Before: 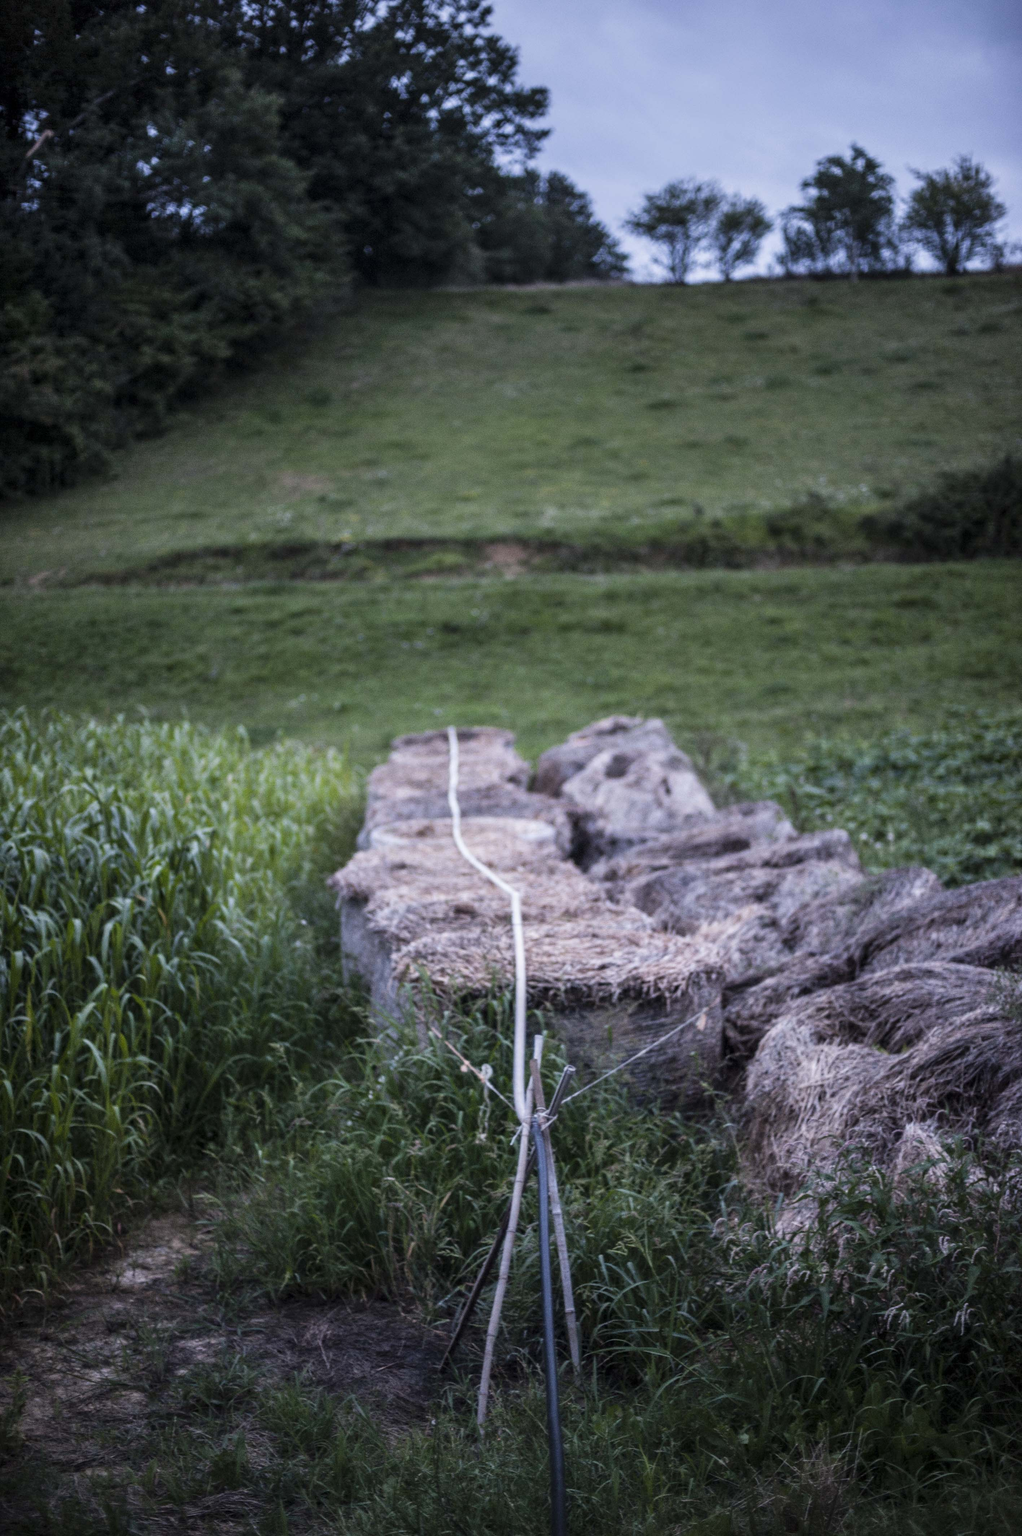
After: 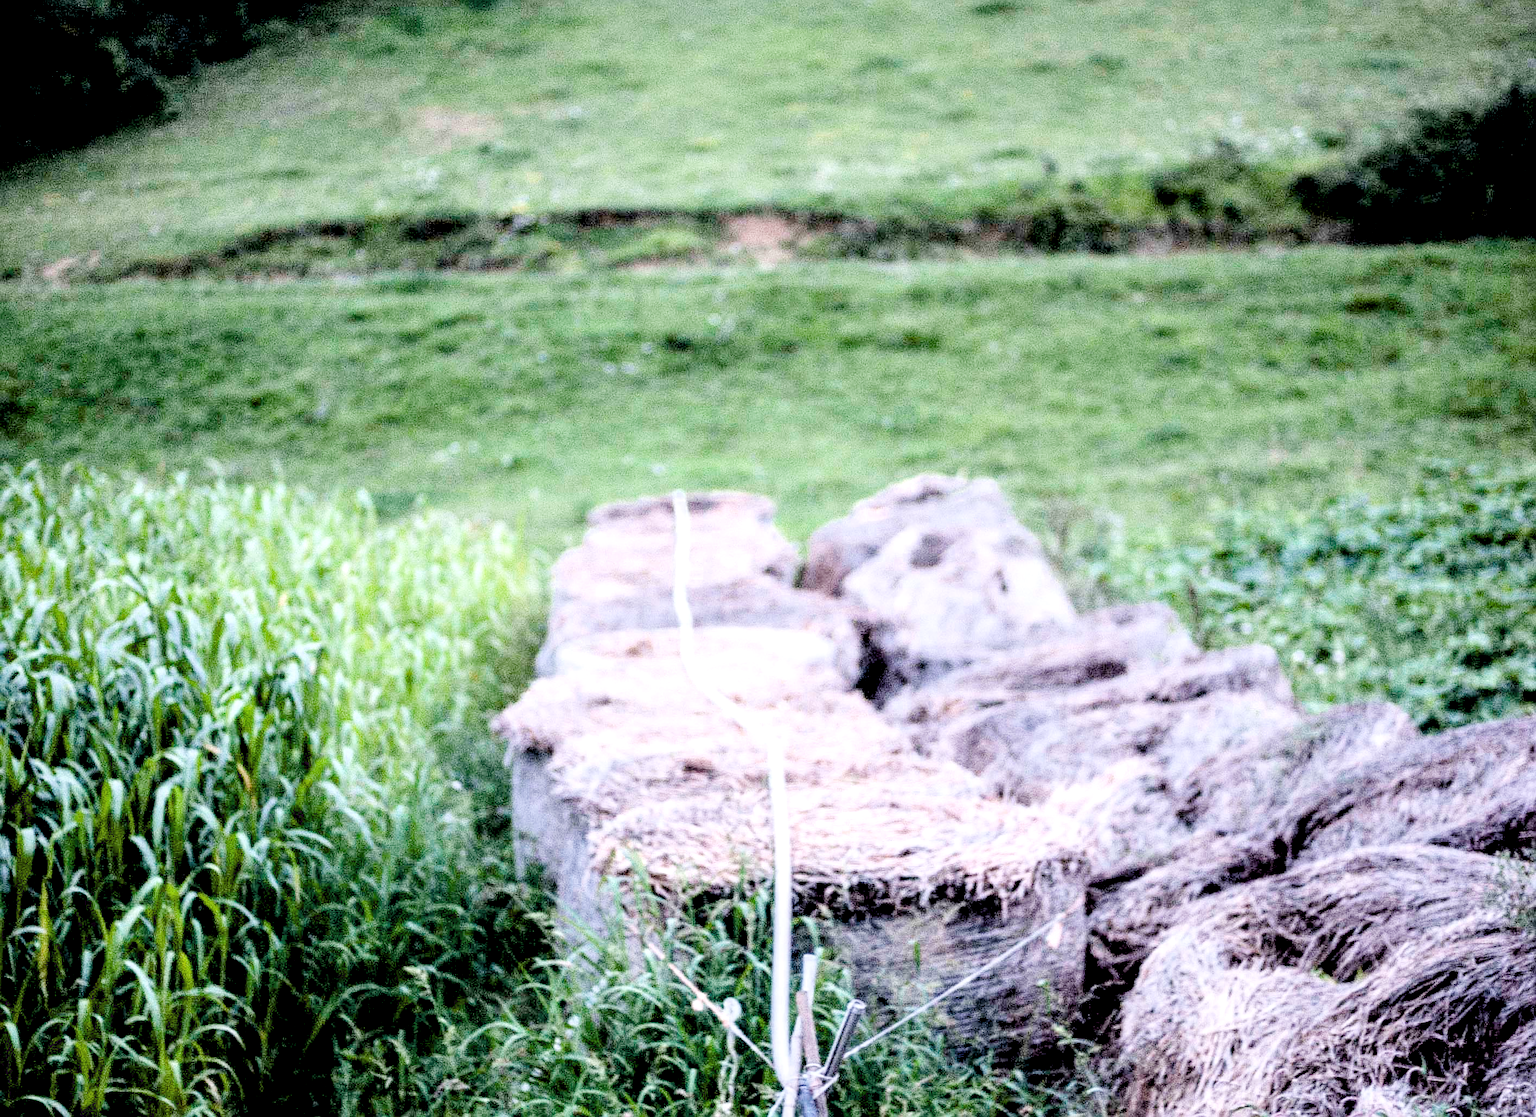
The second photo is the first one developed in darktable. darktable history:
crop and rotate: top 26.042%, bottom 25.516%
levels: levels [0.029, 0.545, 0.971]
exposure: black level correction 0.012, exposure 0.699 EV, compensate exposure bias true, compensate highlight preservation false
local contrast: highlights 102%, shadows 100%, detail 120%, midtone range 0.2
filmic rgb: black relative exposure -7.2 EV, white relative exposure 5.36 EV, threshold 2.94 EV, hardness 3.02, enable highlight reconstruction true
sharpen: on, module defaults
